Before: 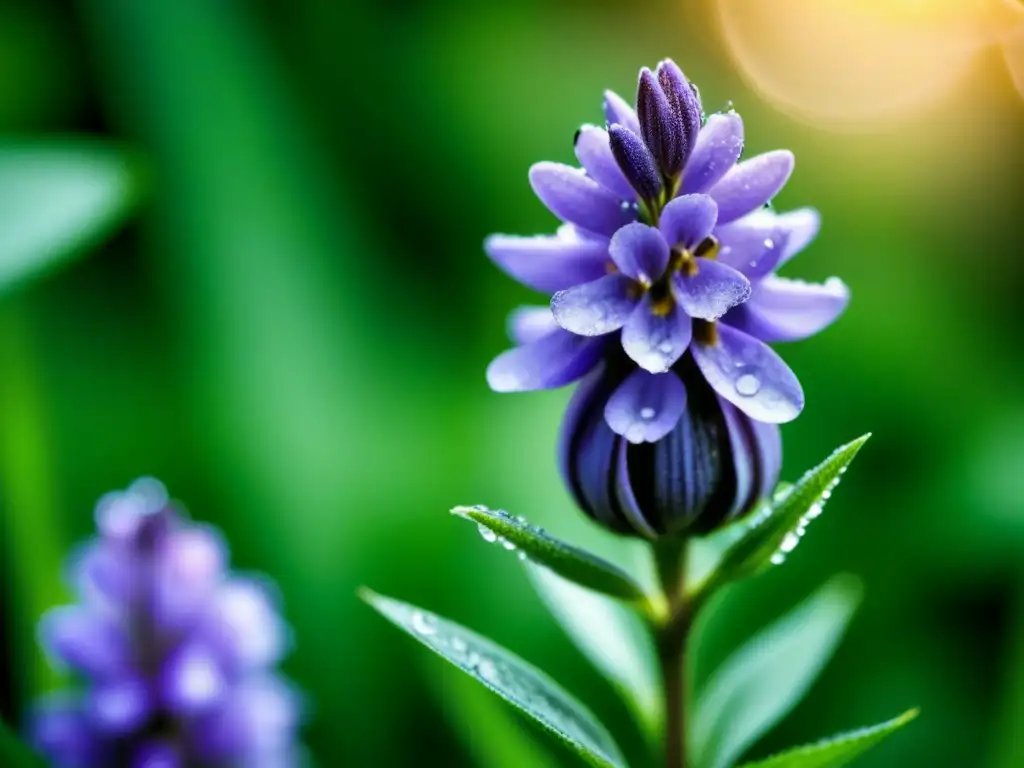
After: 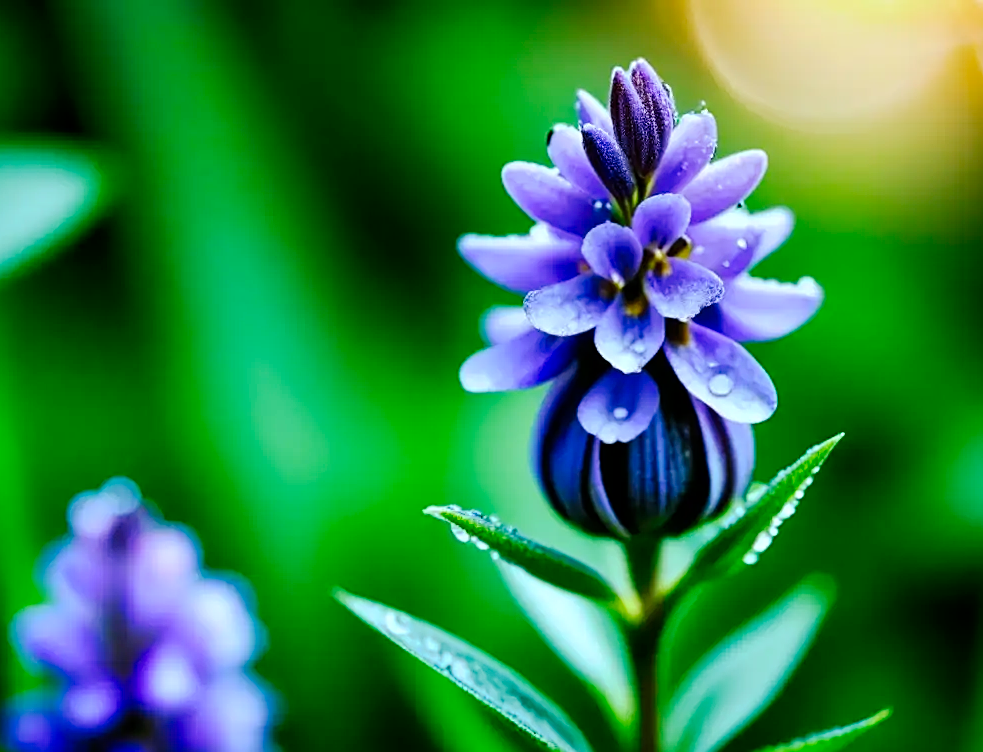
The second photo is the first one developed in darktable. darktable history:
sharpen: on, module defaults
crop and rotate: left 2.679%, right 1.324%, bottom 1.967%
tone curve: curves: ch0 [(0.003, 0) (0.066, 0.031) (0.163, 0.112) (0.264, 0.238) (0.395, 0.408) (0.517, 0.56) (0.684, 0.734) (0.791, 0.814) (1, 1)]; ch1 [(0, 0) (0.164, 0.115) (0.337, 0.332) (0.39, 0.398) (0.464, 0.461) (0.501, 0.5) (0.507, 0.5) (0.534, 0.532) (0.577, 0.59) (0.652, 0.681) (0.733, 0.749) (0.811, 0.796) (1, 1)]; ch2 [(0, 0) (0.337, 0.382) (0.464, 0.476) (0.501, 0.5) (0.527, 0.54) (0.551, 0.565) (0.6, 0.59) (0.687, 0.675) (1, 1)], preserve colors none
color calibration: illuminant Planckian (black body), x 0.368, y 0.36, temperature 4275.86 K
color correction: highlights b* 0.037, saturation 1.14
